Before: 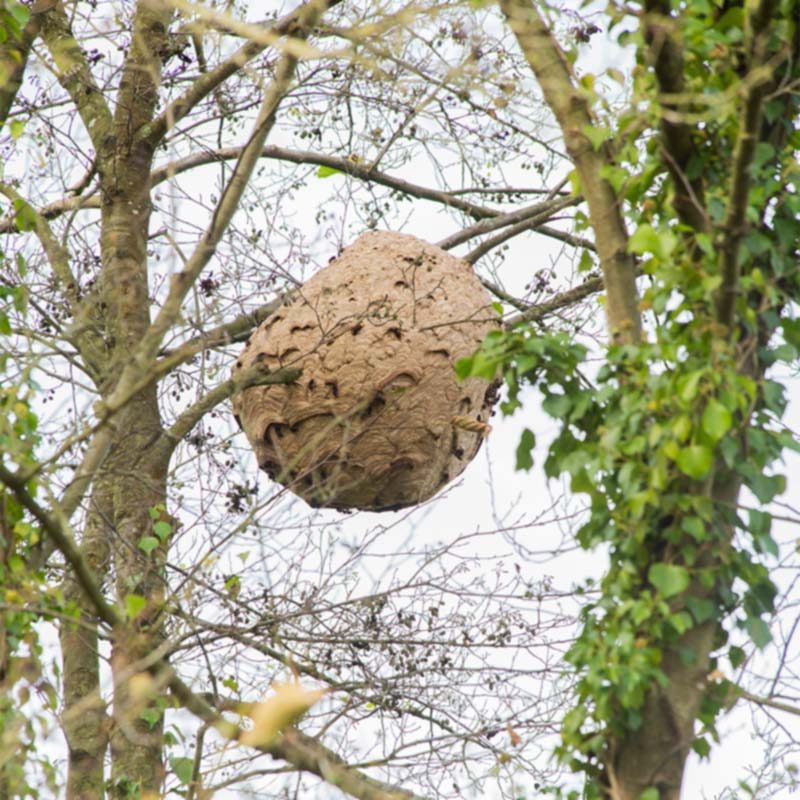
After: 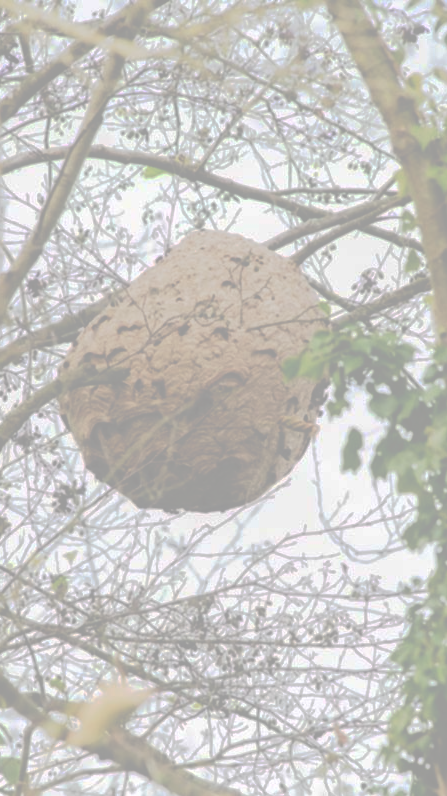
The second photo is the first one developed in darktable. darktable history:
tone curve: curves: ch0 [(0, 0) (0.003, 0.626) (0.011, 0.626) (0.025, 0.63) (0.044, 0.631) (0.069, 0.632) (0.1, 0.636) (0.136, 0.637) (0.177, 0.641) (0.224, 0.642) (0.277, 0.646) (0.335, 0.649) (0.399, 0.661) (0.468, 0.679) (0.543, 0.702) (0.623, 0.732) (0.709, 0.769) (0.801, 0.804) (0.898, 0.847) (1, 1)], preserve colors none
crop: left 21.674%, right 22.086%
